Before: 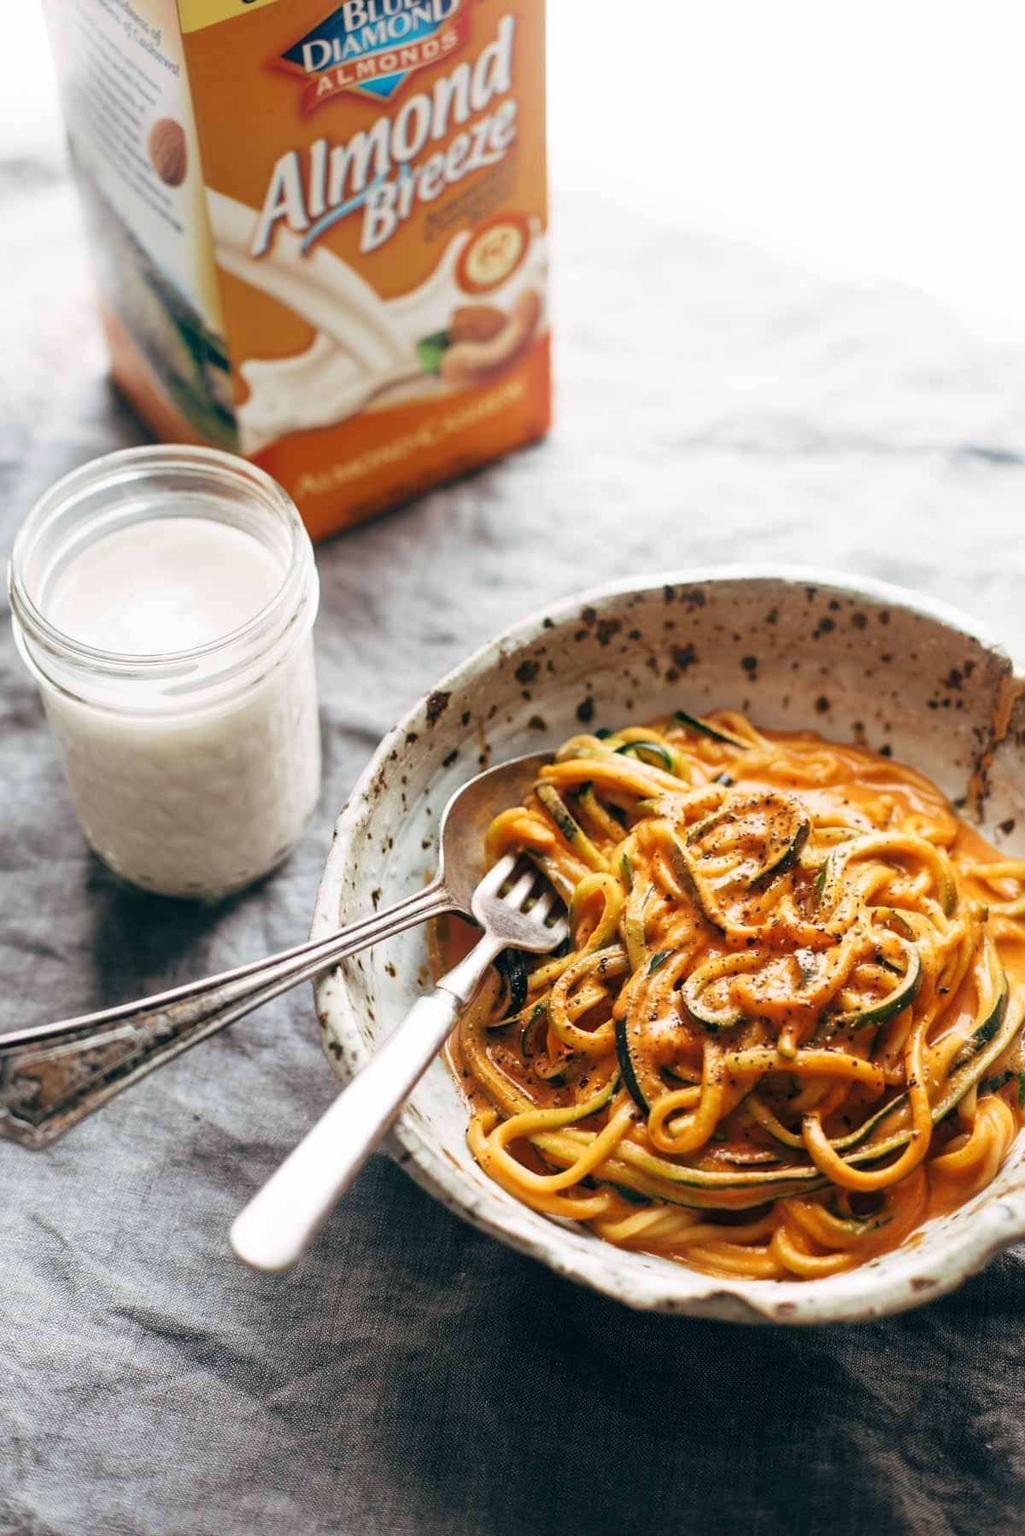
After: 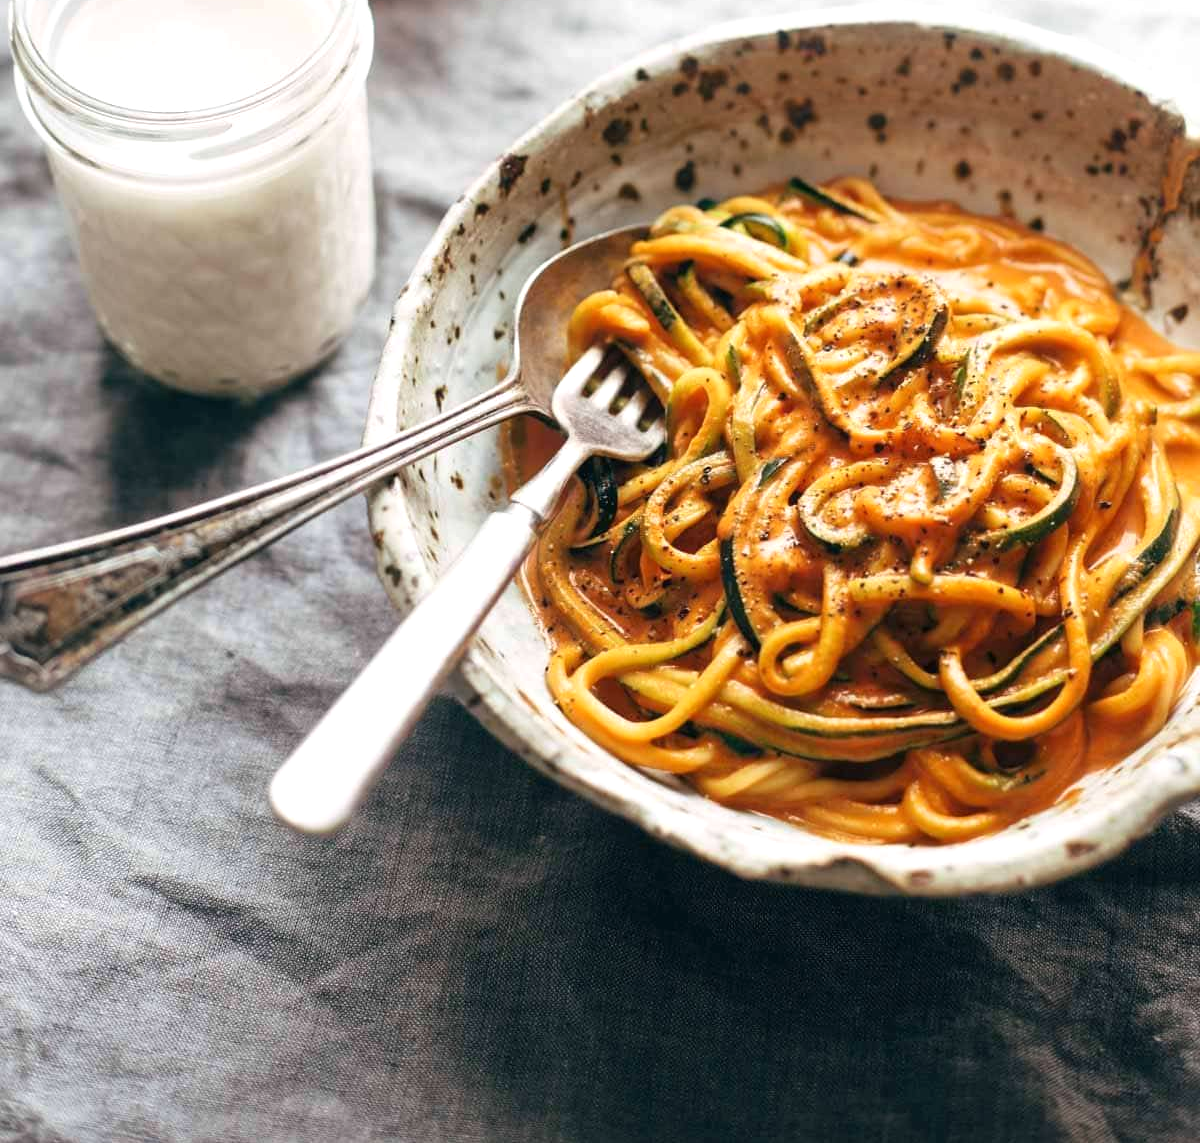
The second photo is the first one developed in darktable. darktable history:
exposure: exposure 0.2 EV, compensate highlight preservation false
crop and rotate: top 36.435%
